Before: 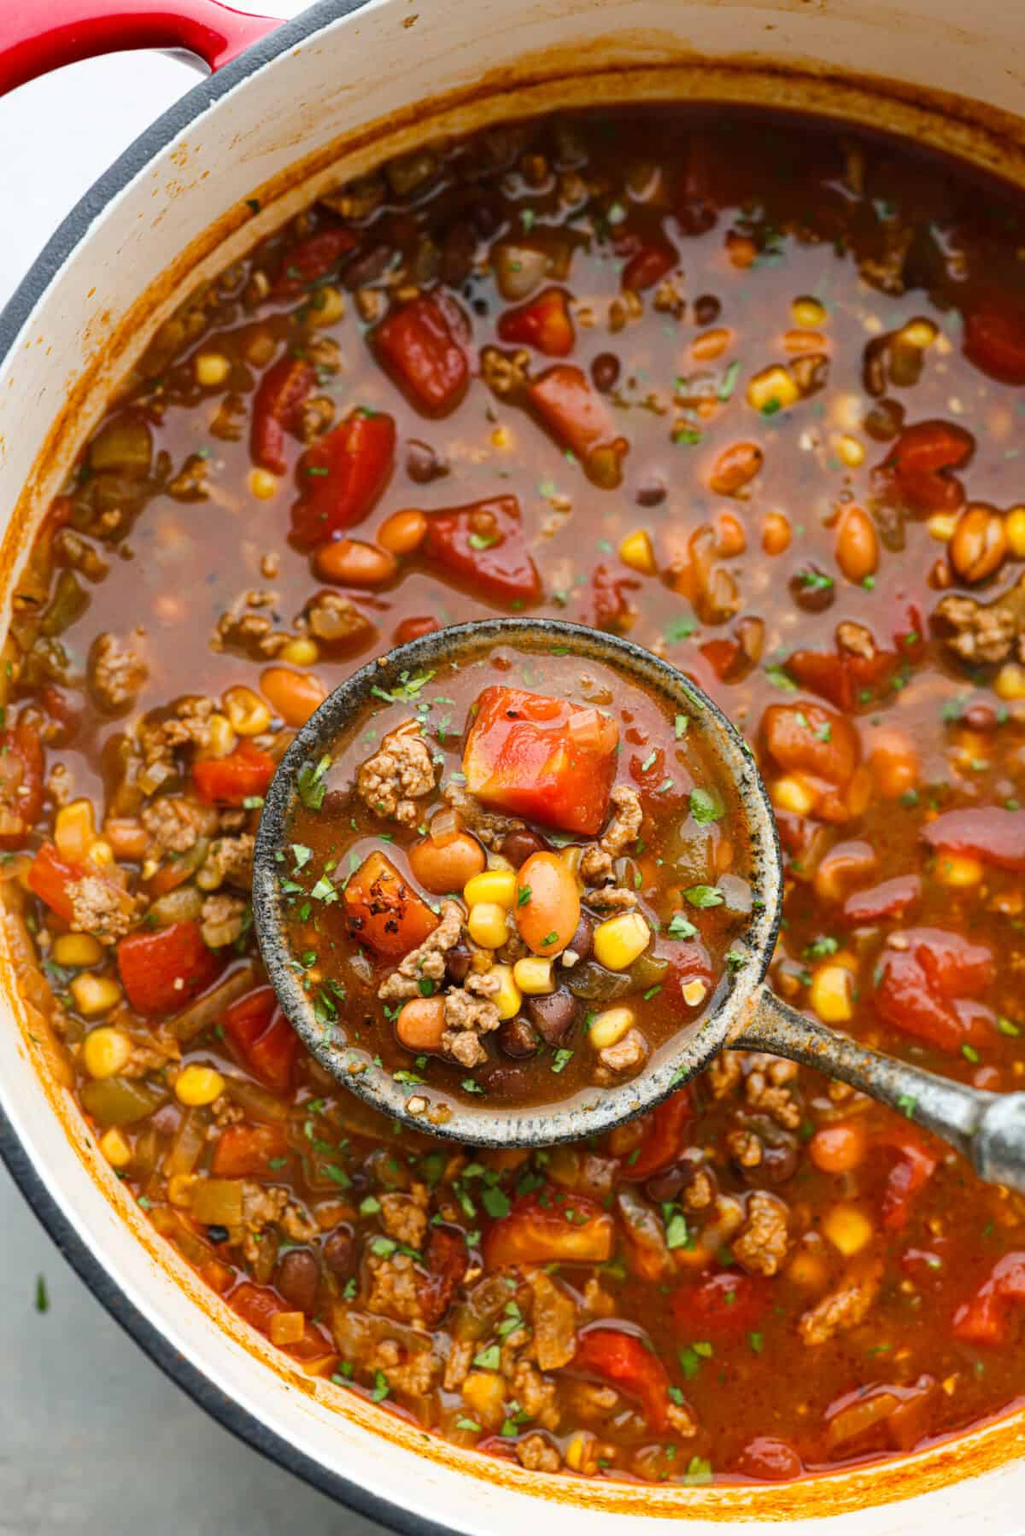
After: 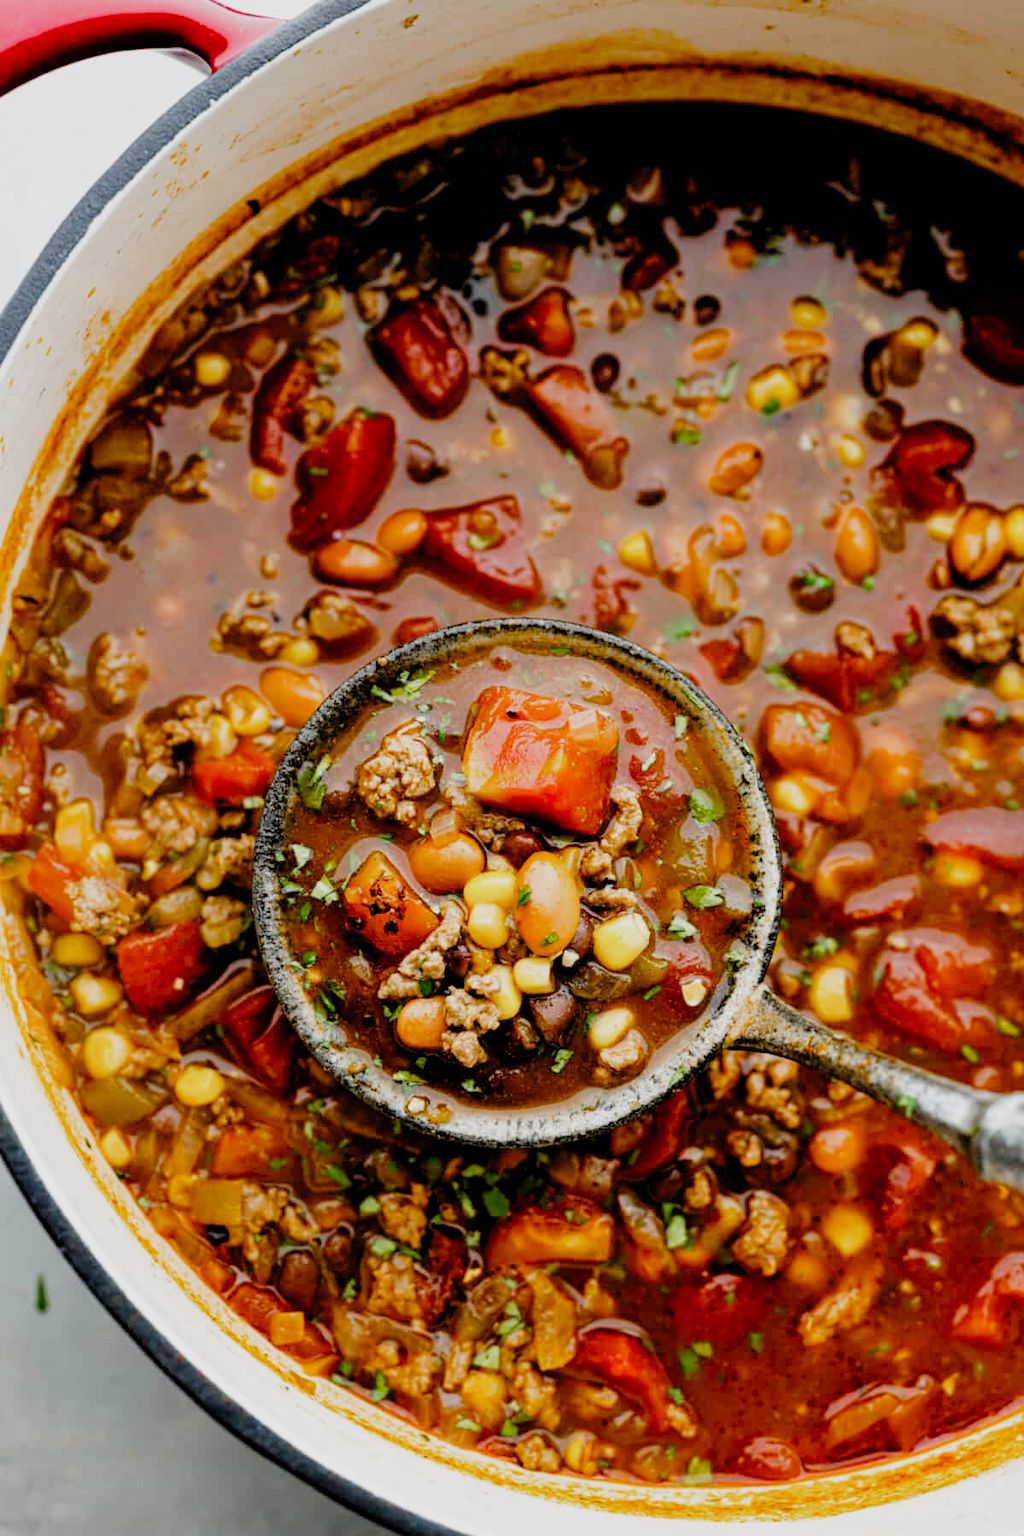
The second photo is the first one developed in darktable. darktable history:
filmic rgb: black relative exposure -3.84 EV, white relative exposure 3.49 EV, hardness 2.6, contrast 1.104, preserve chrominance no, color science v3 (2019), use custom middle-gray values true, iterations of high-quality reconstruction 0
